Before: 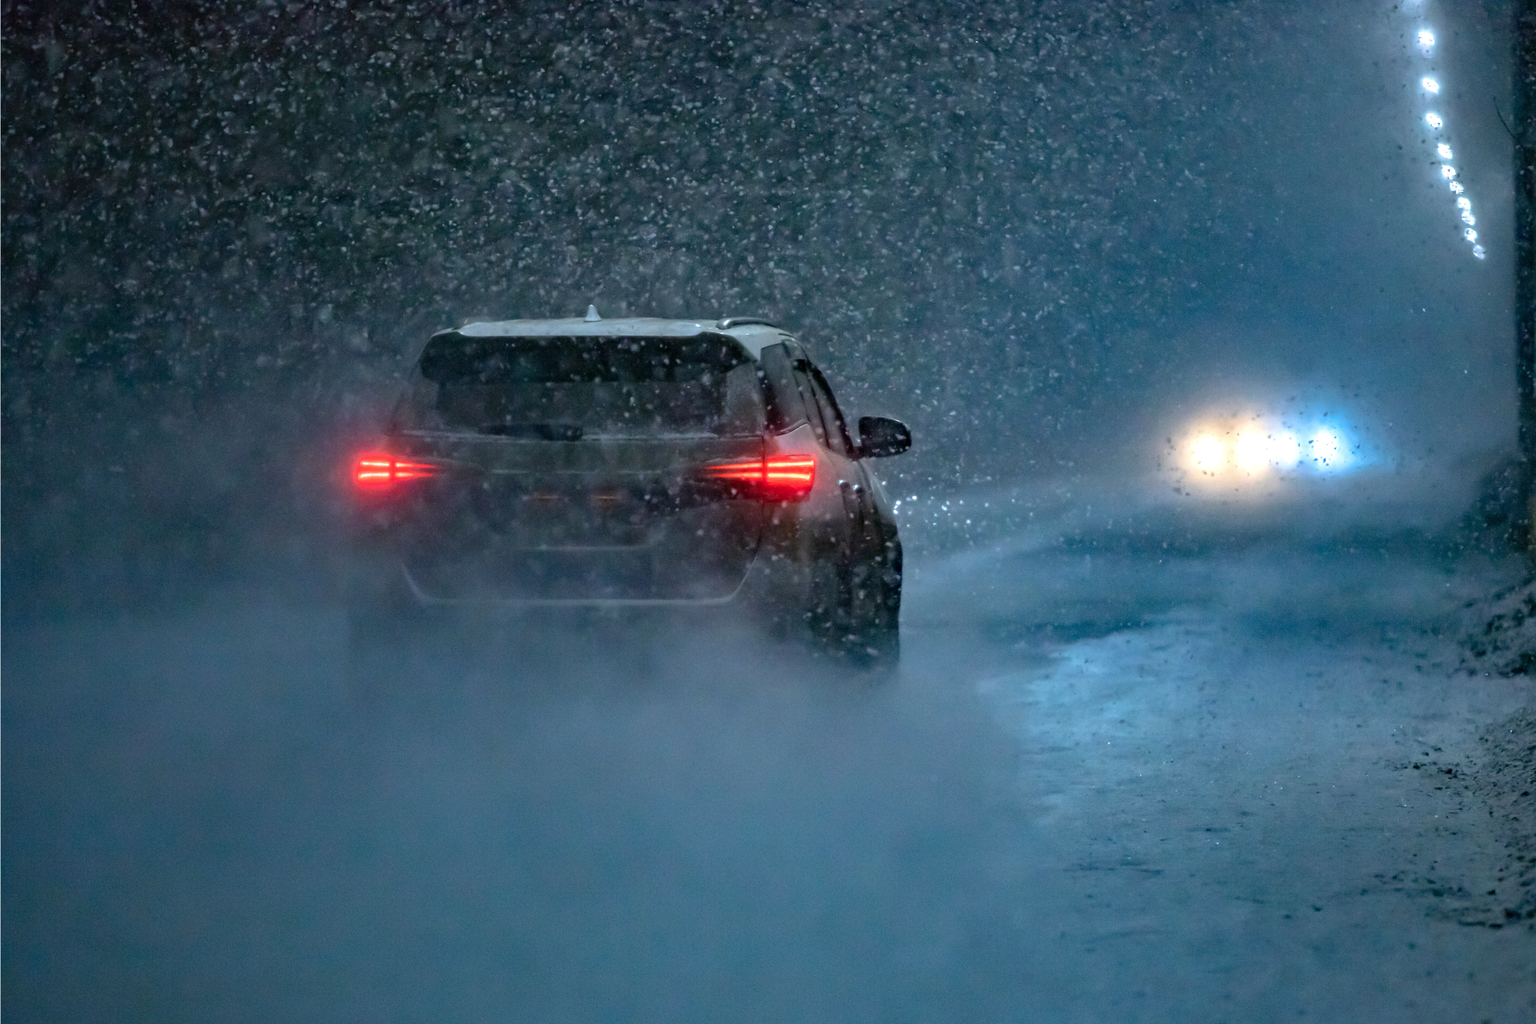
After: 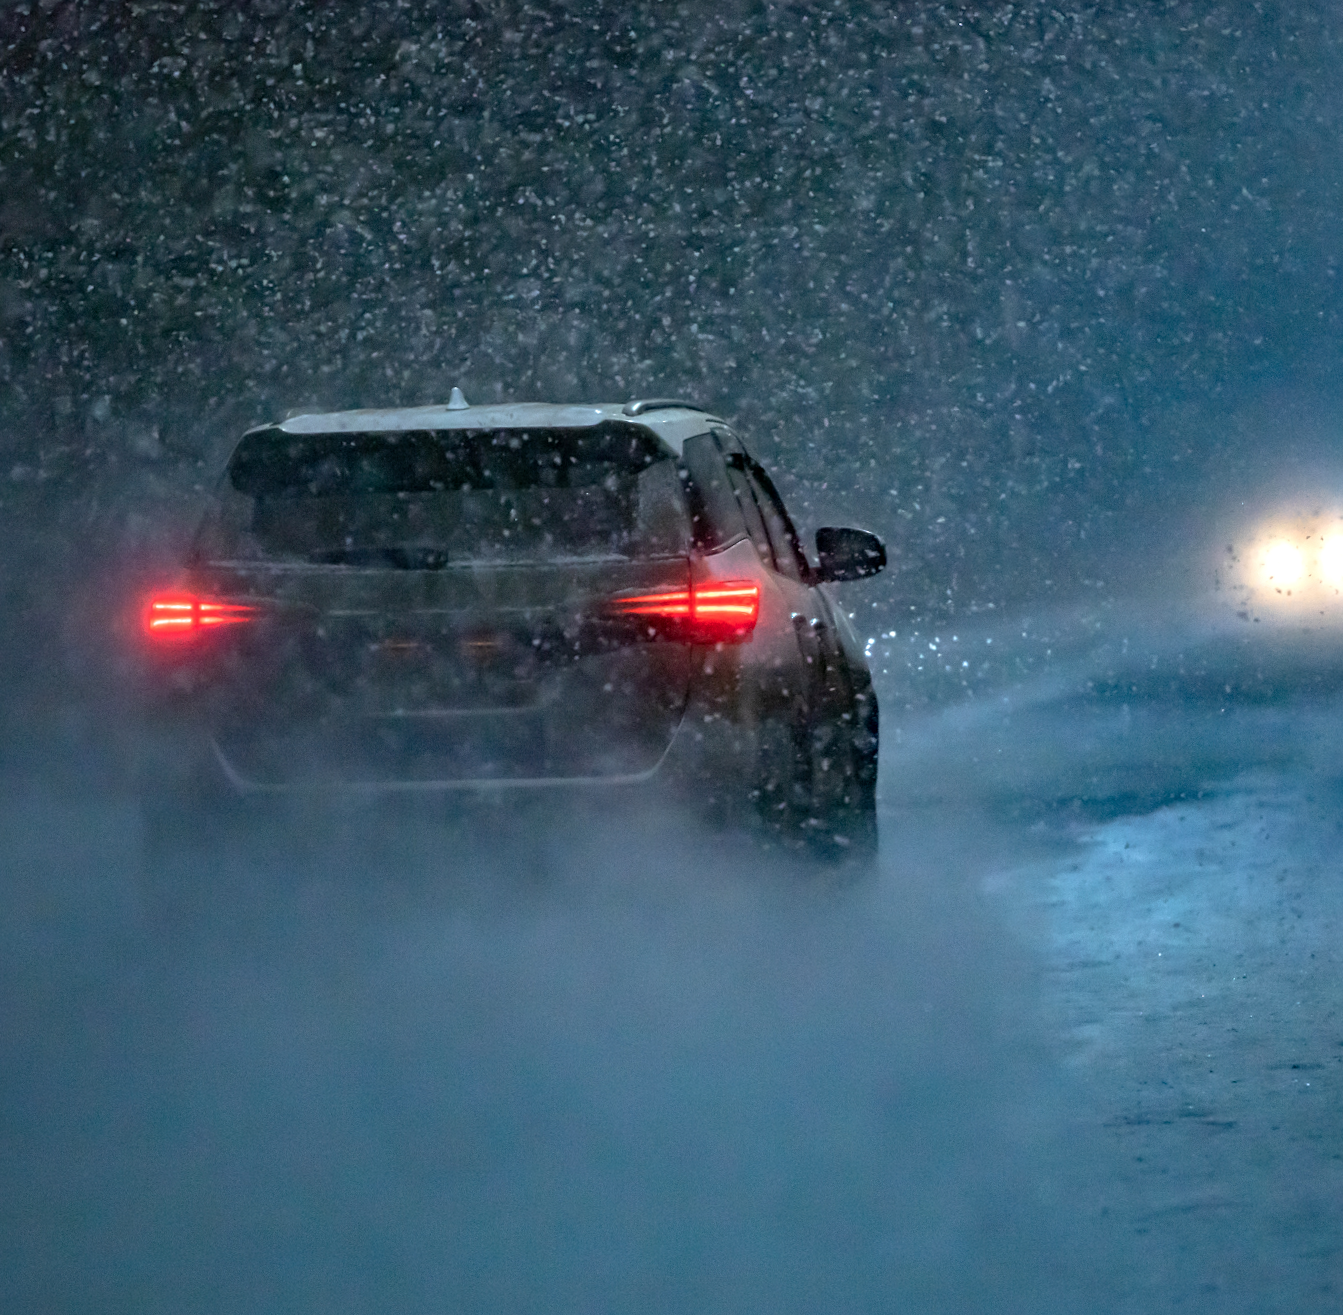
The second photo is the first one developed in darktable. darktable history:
exposure: black level correction 0.001, compensate highlight preservation false
white balance: emerald 1
sharpen: amount 0.2
rotate and perspective: rotation -1.42°, crop left 0.016, crop right 0.984, crop top 0.035, crop bottom 0.965
crop: left 15.419%, right 17.914%
